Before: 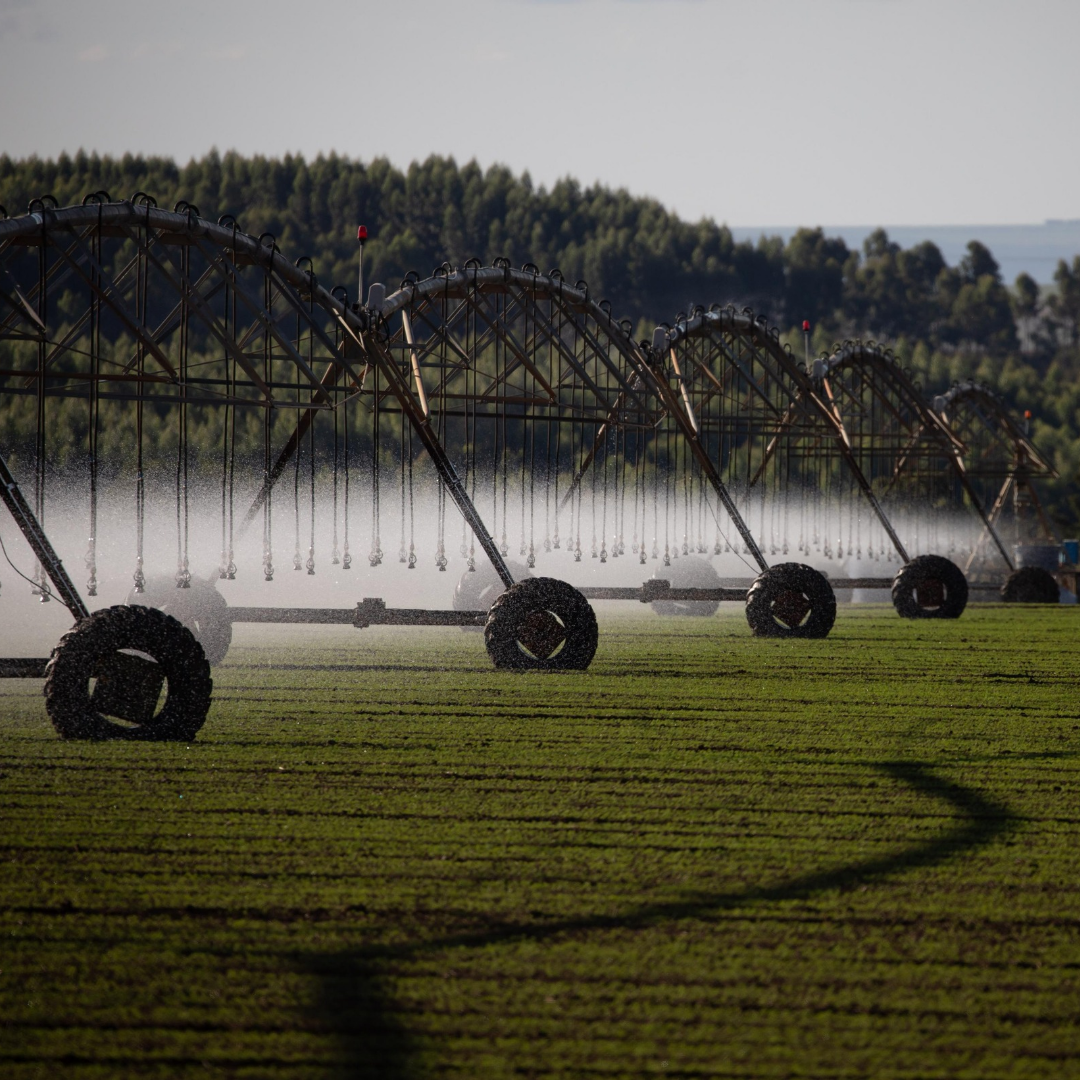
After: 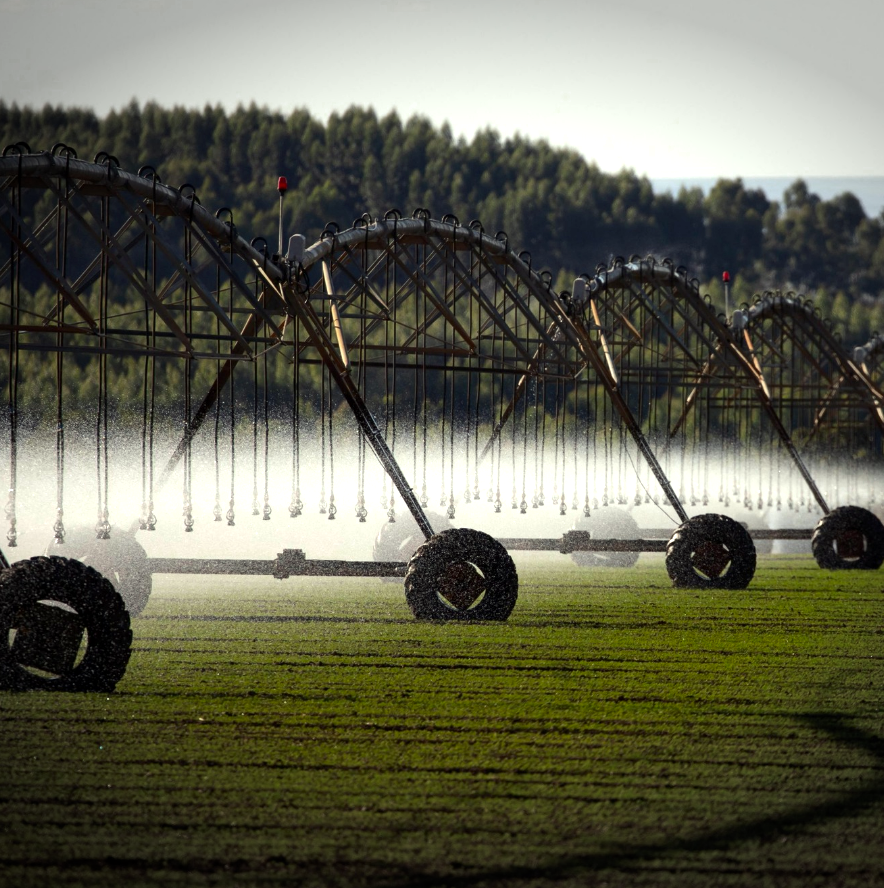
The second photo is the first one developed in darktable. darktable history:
color correction: highlights a* -4.49, highlights b* 6.28
color calibration: illuminant same as pipeline (D50), adaptation none (bypass), x 0.333, y 0.335, temperature 5012 K
tone equalizer: -8 EV -0.421 EV, -7 EV -0.404 EV, -6 EV -0.329 EV, -5 EV -0.252 EV, -3 EV 0.207 EV, -2 EV 0.334 EV, -1 EV 0.403 EV, +0 EV 0.44 EV, edges refinement/feathering 500, mask exposure compensation -1.57 EV, preserve details no
crop and rotate: left 7.563%, top 4.6%, right 10.51%, bottom 13.099%
exposure: black level correction 0.001, exposure 0.672 EV, compensate exposure bias true, compensate highlight preservation false
vignetting: fall-off start 99.18%, width/height ratio 1.311
color zones: curves: ch0 [(0.27, 0.396) (0.563, 0.504) (0.75, 0.5) (0.787, 0.307)], mix 25.73%
